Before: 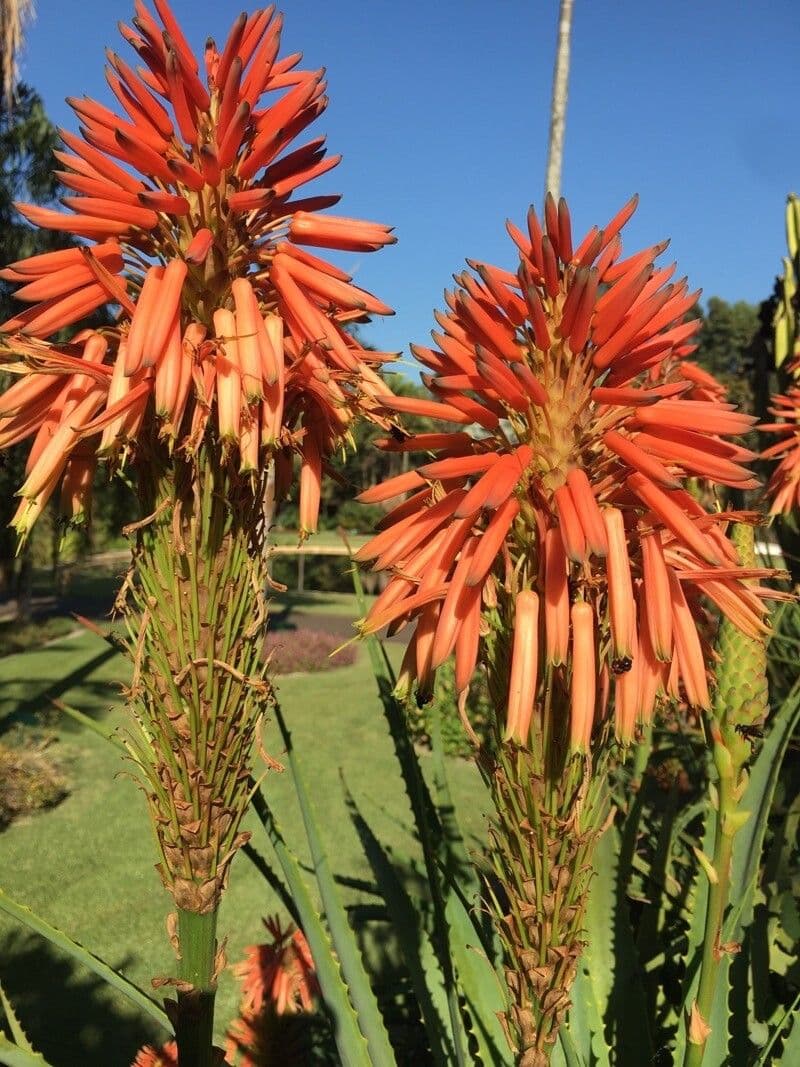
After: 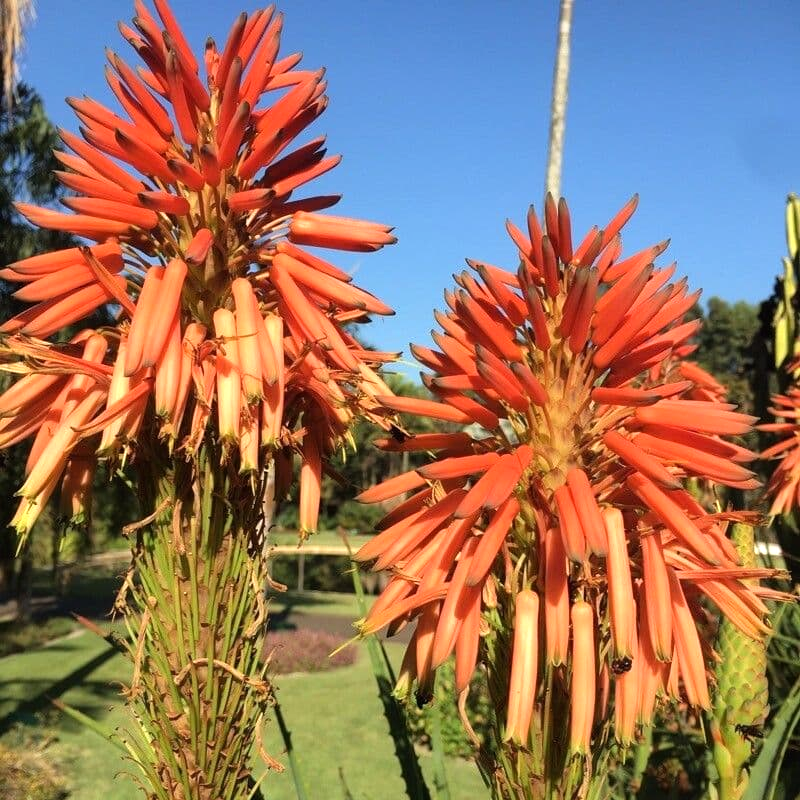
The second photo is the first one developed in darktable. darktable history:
tone equalizer: -8 EV -0.4 EV, -7 EV -0.368 EV, -6 EV -0.319 EV, -5 EV -0.208 EV, -3 EV 0.219 EV, -2 EV 0.343 EV, -1 EV 0.405 EV, +0 EV 0.414 EV
crop: bottom 24.984%
